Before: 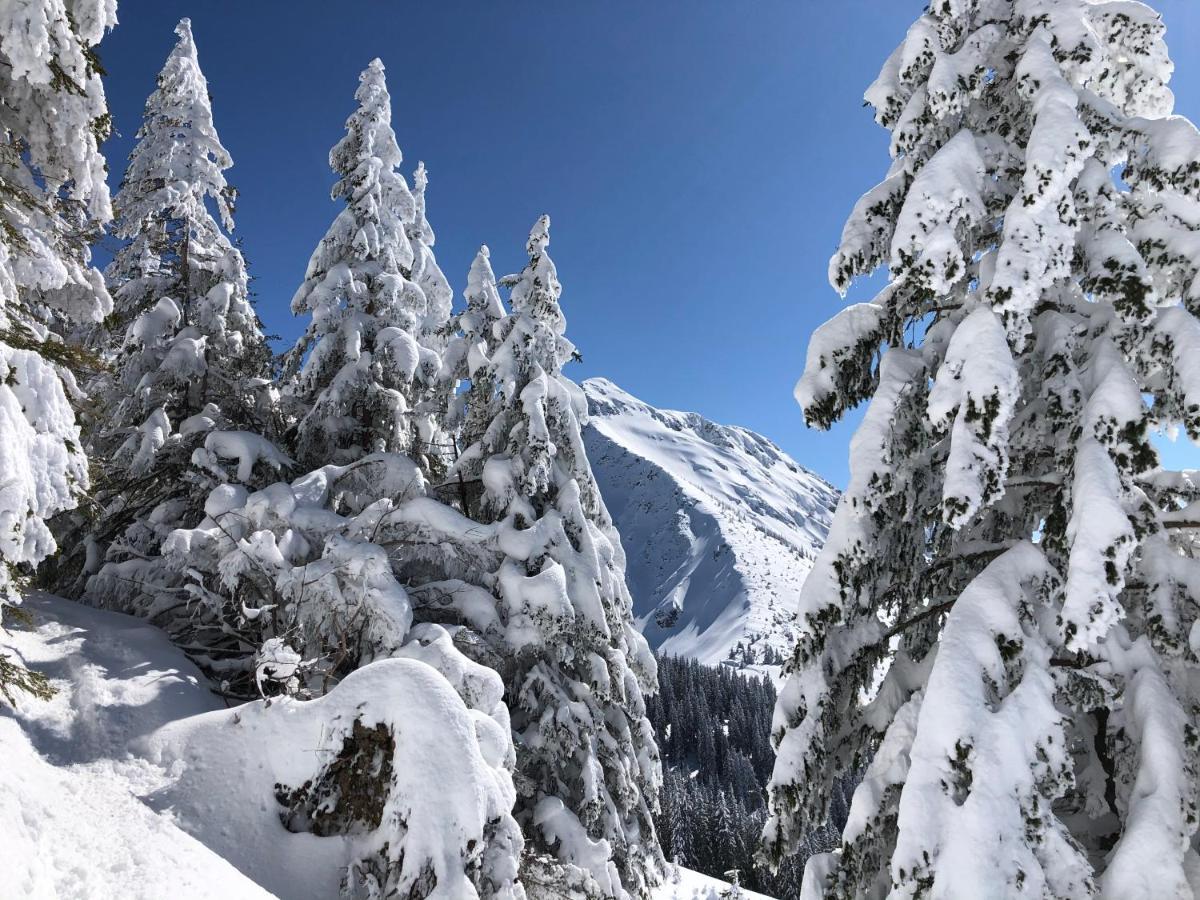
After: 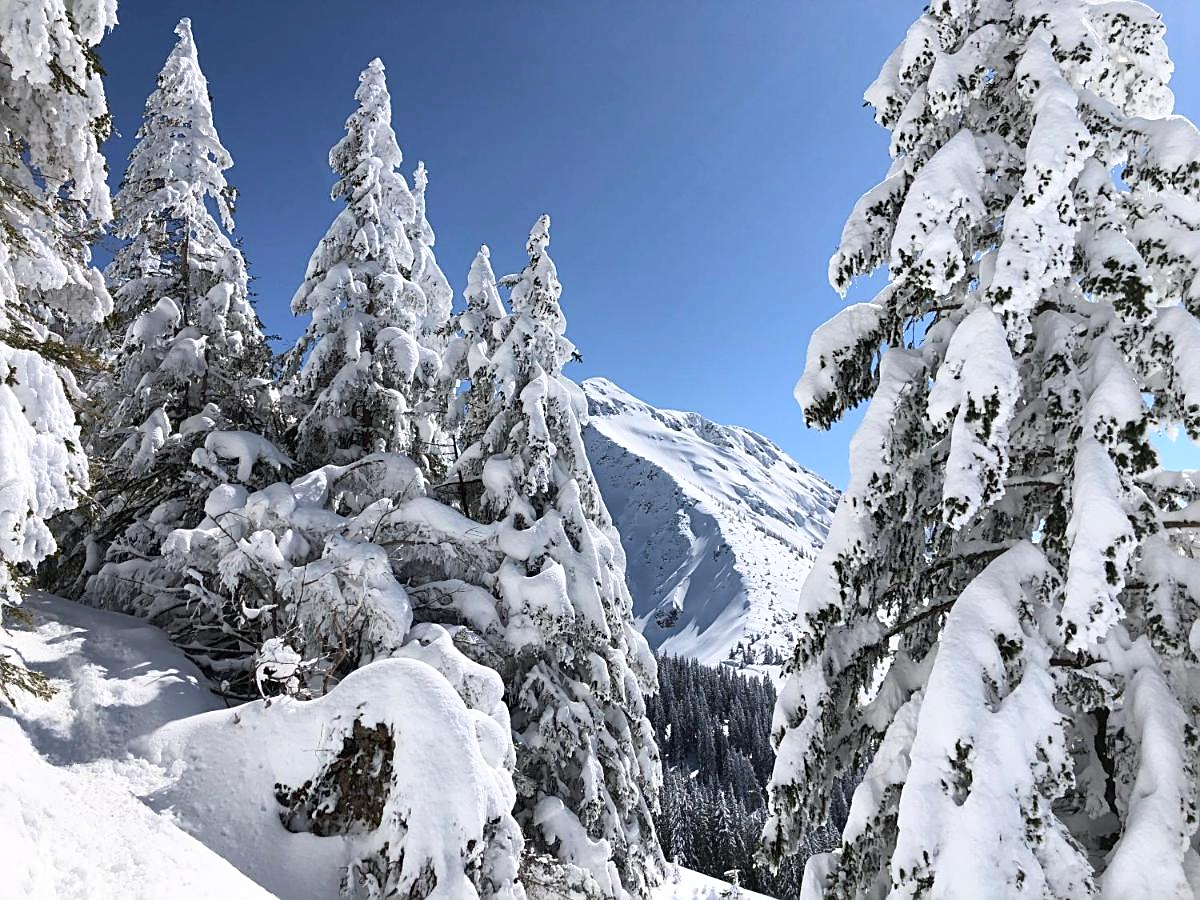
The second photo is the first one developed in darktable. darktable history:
sharpen: on, module defaults
tone curve: curves: ch0 [(0, 0) (0.003, 0.019) (0.011, 0.022) (0.025, 0.025) (0.044, 0.04) (0.069, 0.069) (0.1, 0.108) (0.136, 0.152) (0.177, 0.199) (0.224, 0.26) (0.277, 0.321) (0.335, 0.392) (0.399, 0.472) (0.468, 0.547) (0.543, 0.624) (0.623, 0.713) (0.709, 0.786) (0.801, 0.865) (0.898, 0.939) (1, 1)], color space Lab, independent channels, preserve colors none
